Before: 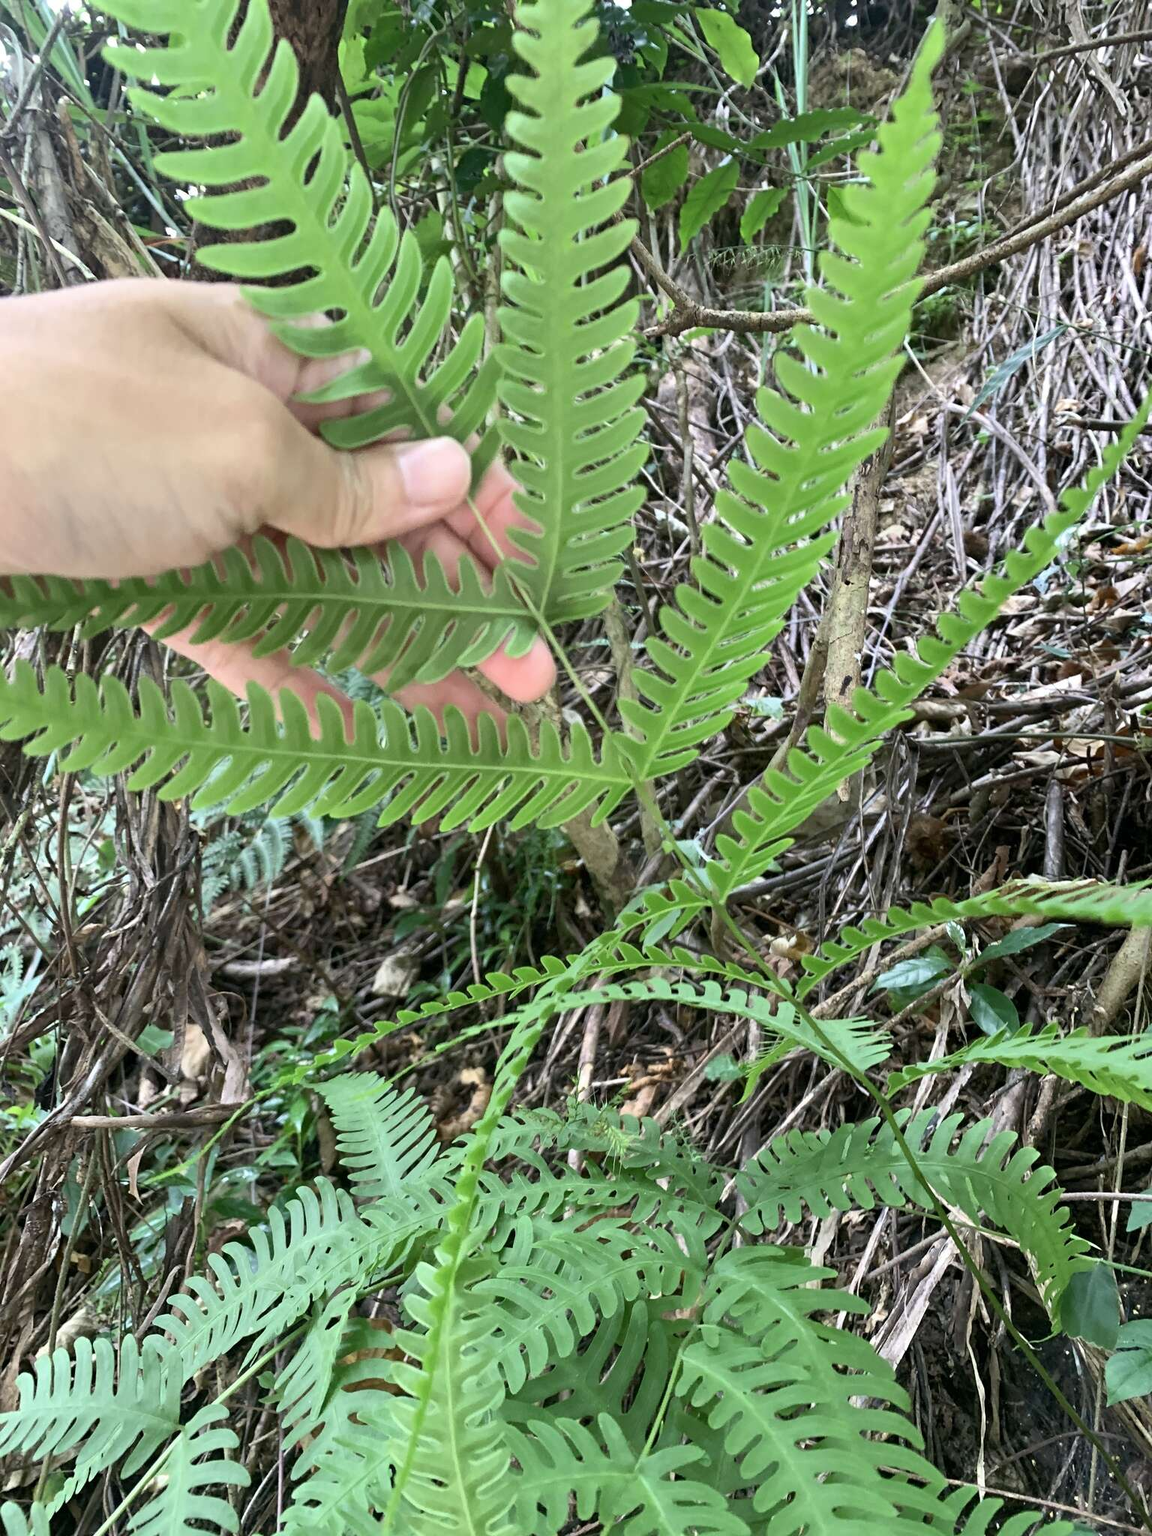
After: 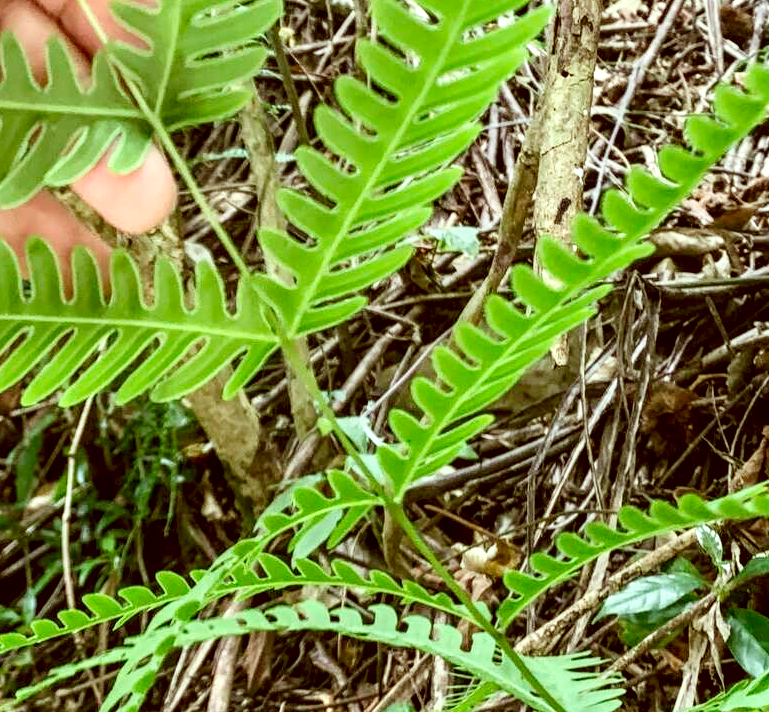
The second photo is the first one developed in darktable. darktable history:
local contrast: detail 150%
tone curve: curves: ch0 [(0, 0) (0.004, 0.001) (0.133, 0.112) (0.325, 0.362) (0.832, 0.893) (1, 1)], preserve colors none
color correction: highlights a* -6.21, highlights b* 9.16, shadows a* 10.6, shadows b* 23.48
crop: left 36.821%, top 34.365%, right 13.113%, bottom 30.822%
